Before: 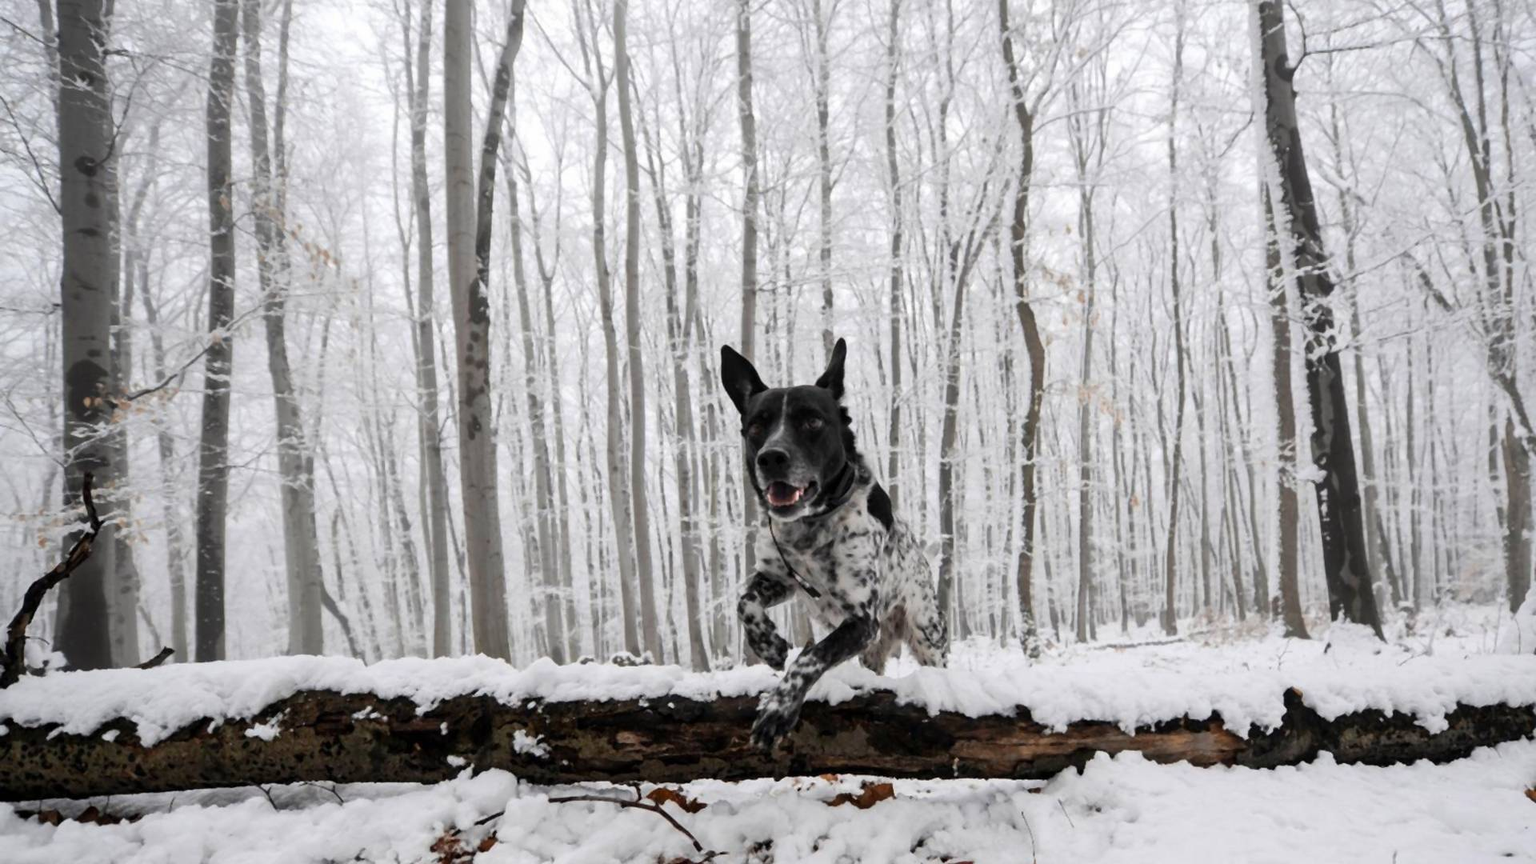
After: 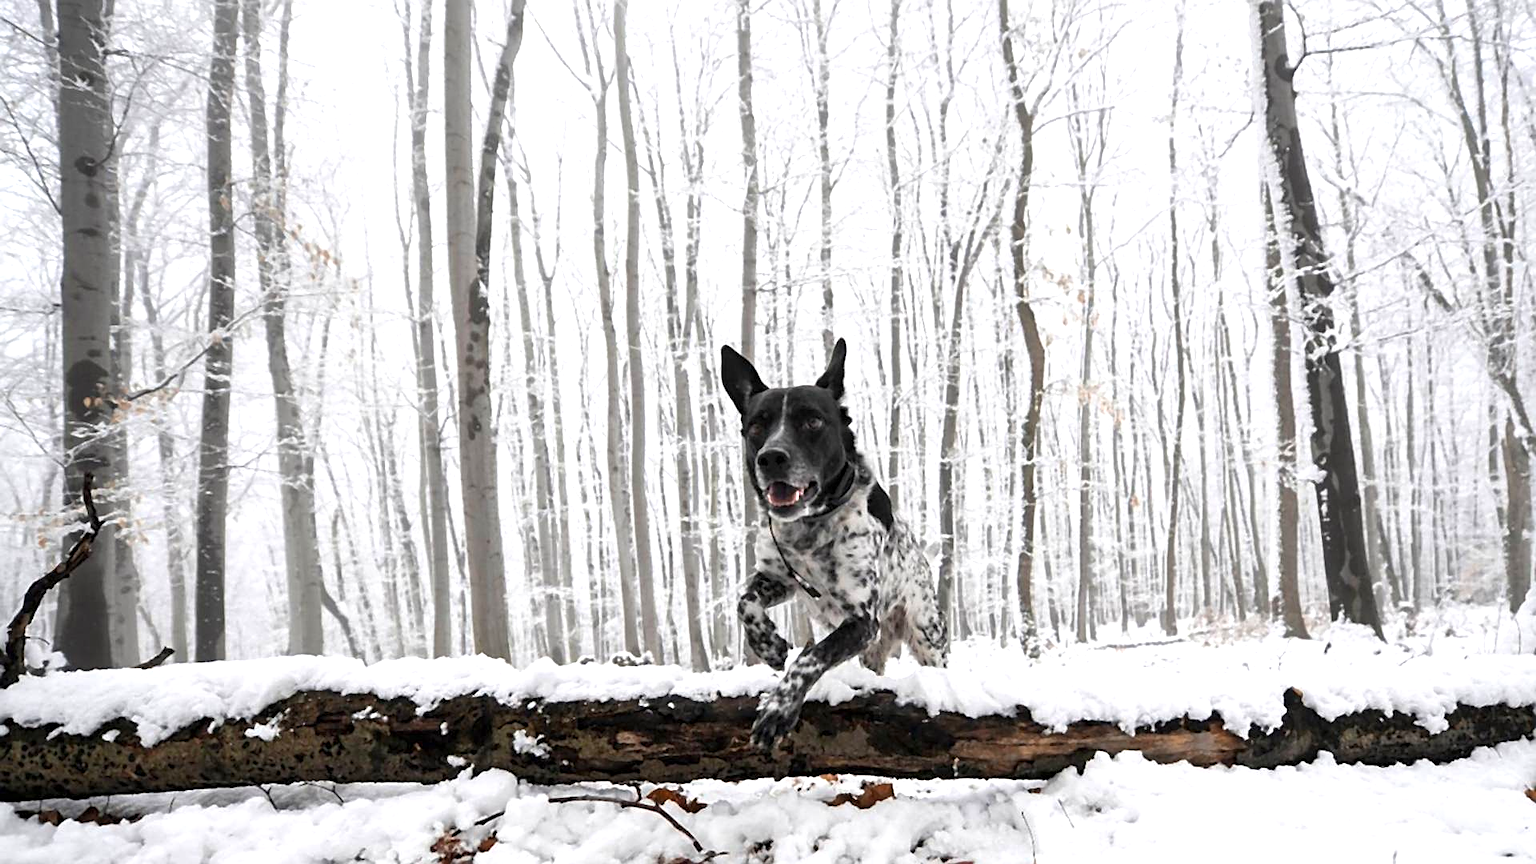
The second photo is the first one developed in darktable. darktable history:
exposure: exposure 0.669 EV, compensate highlight preservation false
shadows and highlights: shadows 25, highlights -25
sharpen: on, module defaults
